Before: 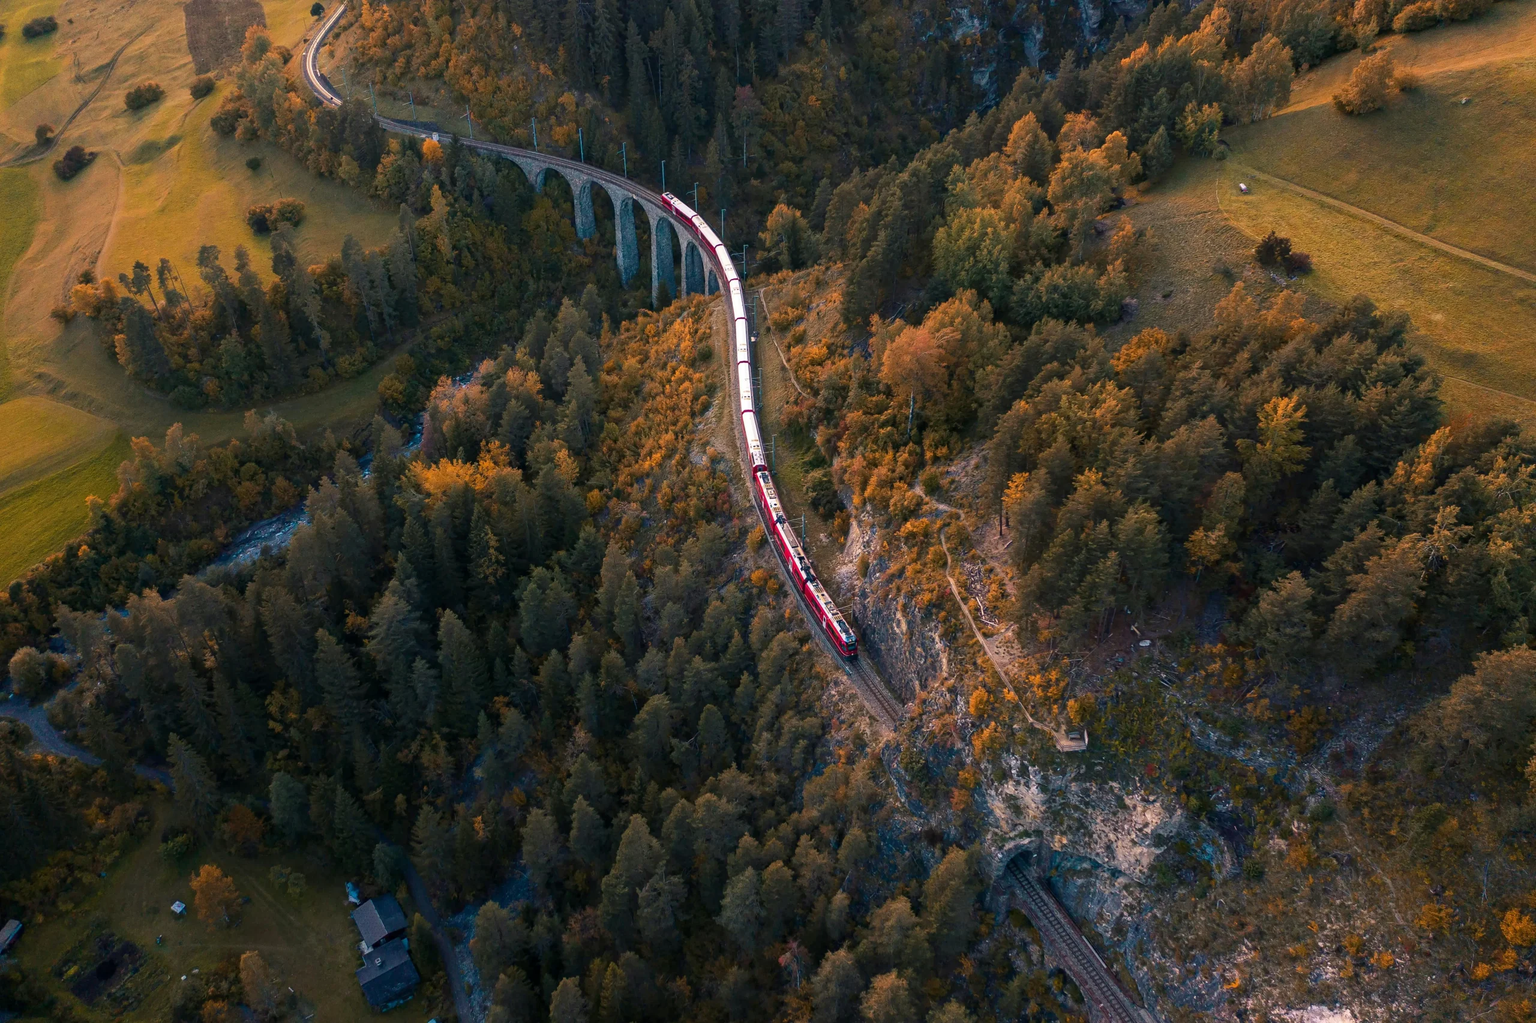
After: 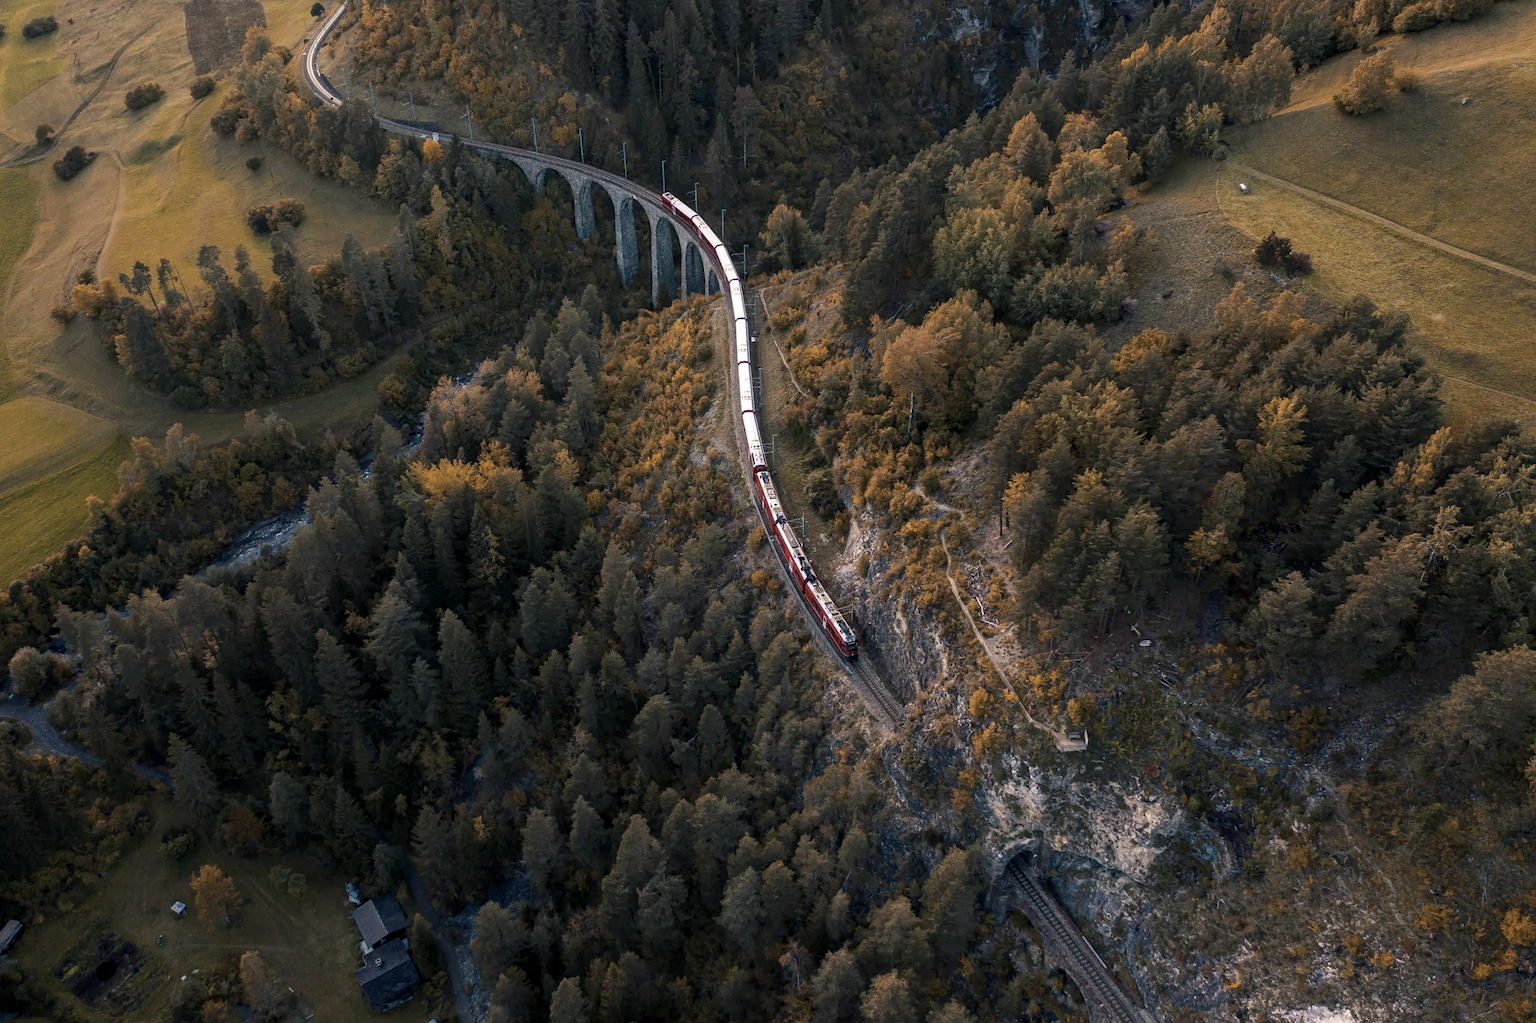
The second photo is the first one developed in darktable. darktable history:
color correction: saturation 0.57
color balance rgb: perceptual saturation grading › global saturation 8.89%, saturation formula JzAzBz (2021)
local contrast: highlights 100%, shadows 100%, detail 120%, midtone range 0.2
color contrast: green-magenta contrast 0.81
